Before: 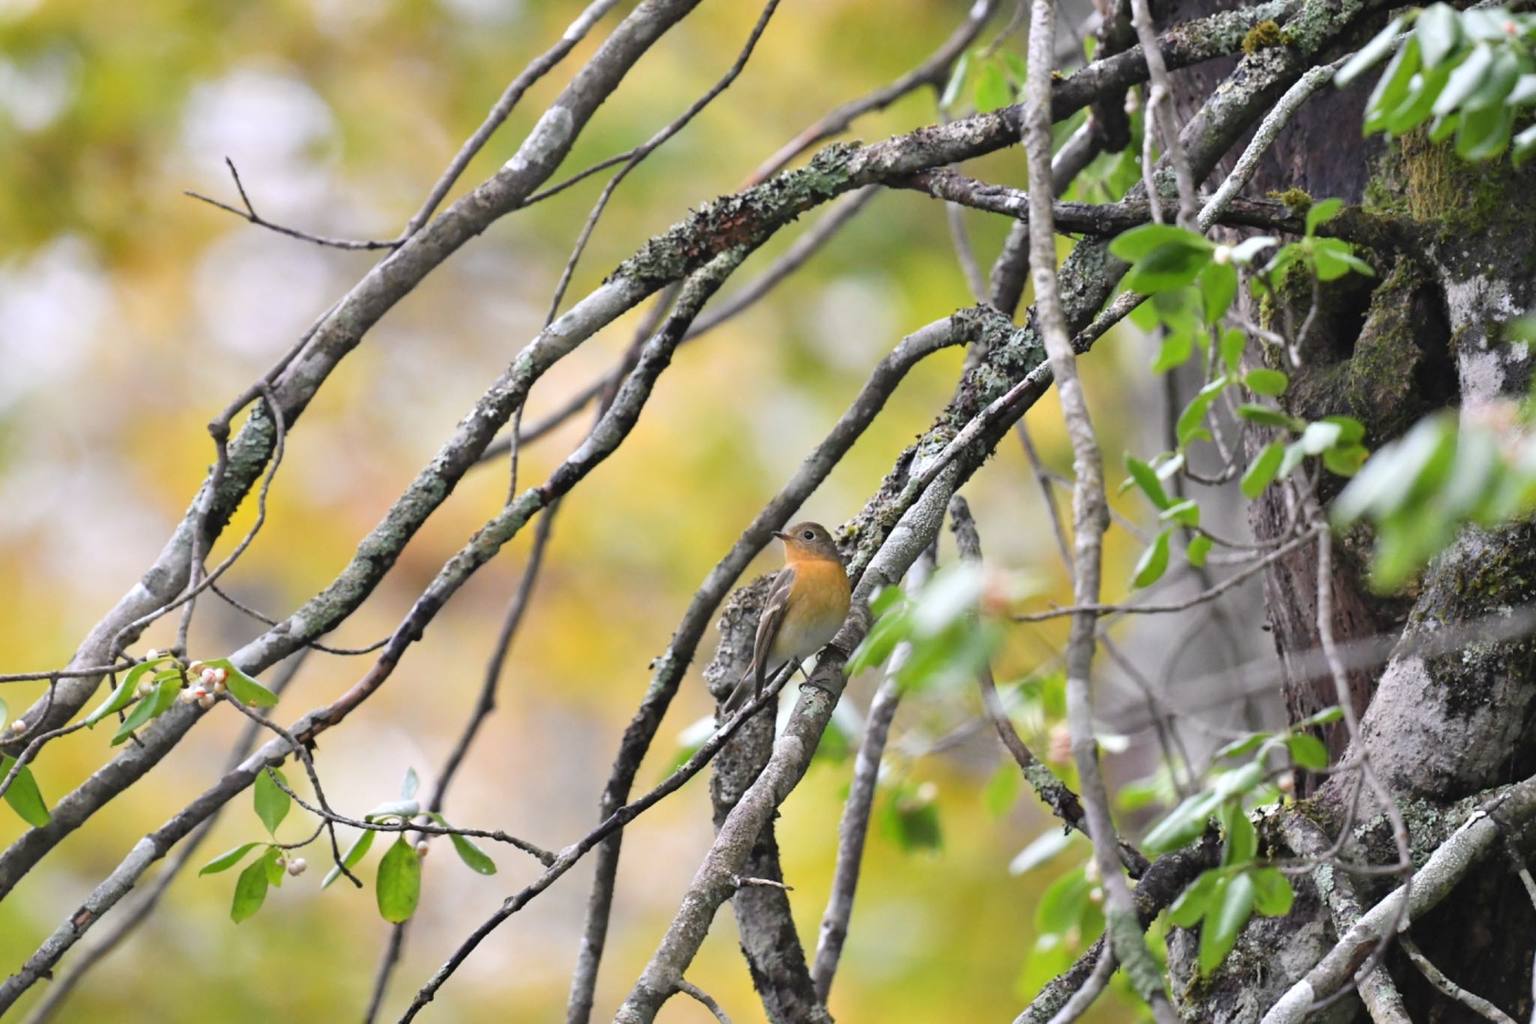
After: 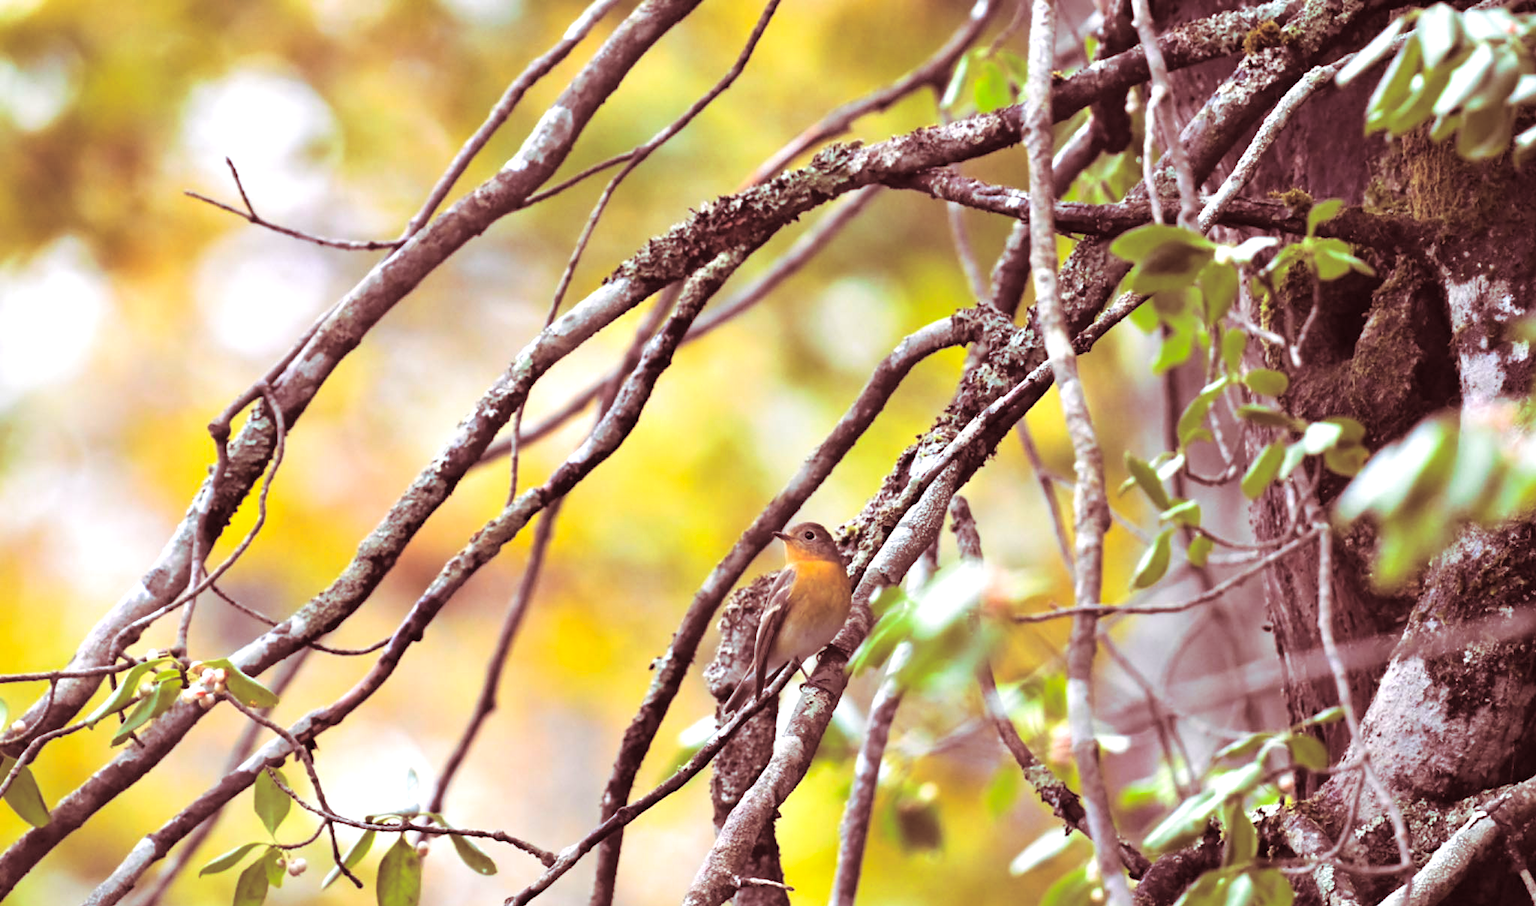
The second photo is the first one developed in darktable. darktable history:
exposure: black level correction 0.001, exposure 0.5 EV, compensate exposure bias true, compensate highlight preservation false
crop and rotate: top 0%, bottom 11.49%
split-toning: highlights › saturation 0, balance -61.83
contrast brightness saturation: brightness -0.02, saturation 0.35
